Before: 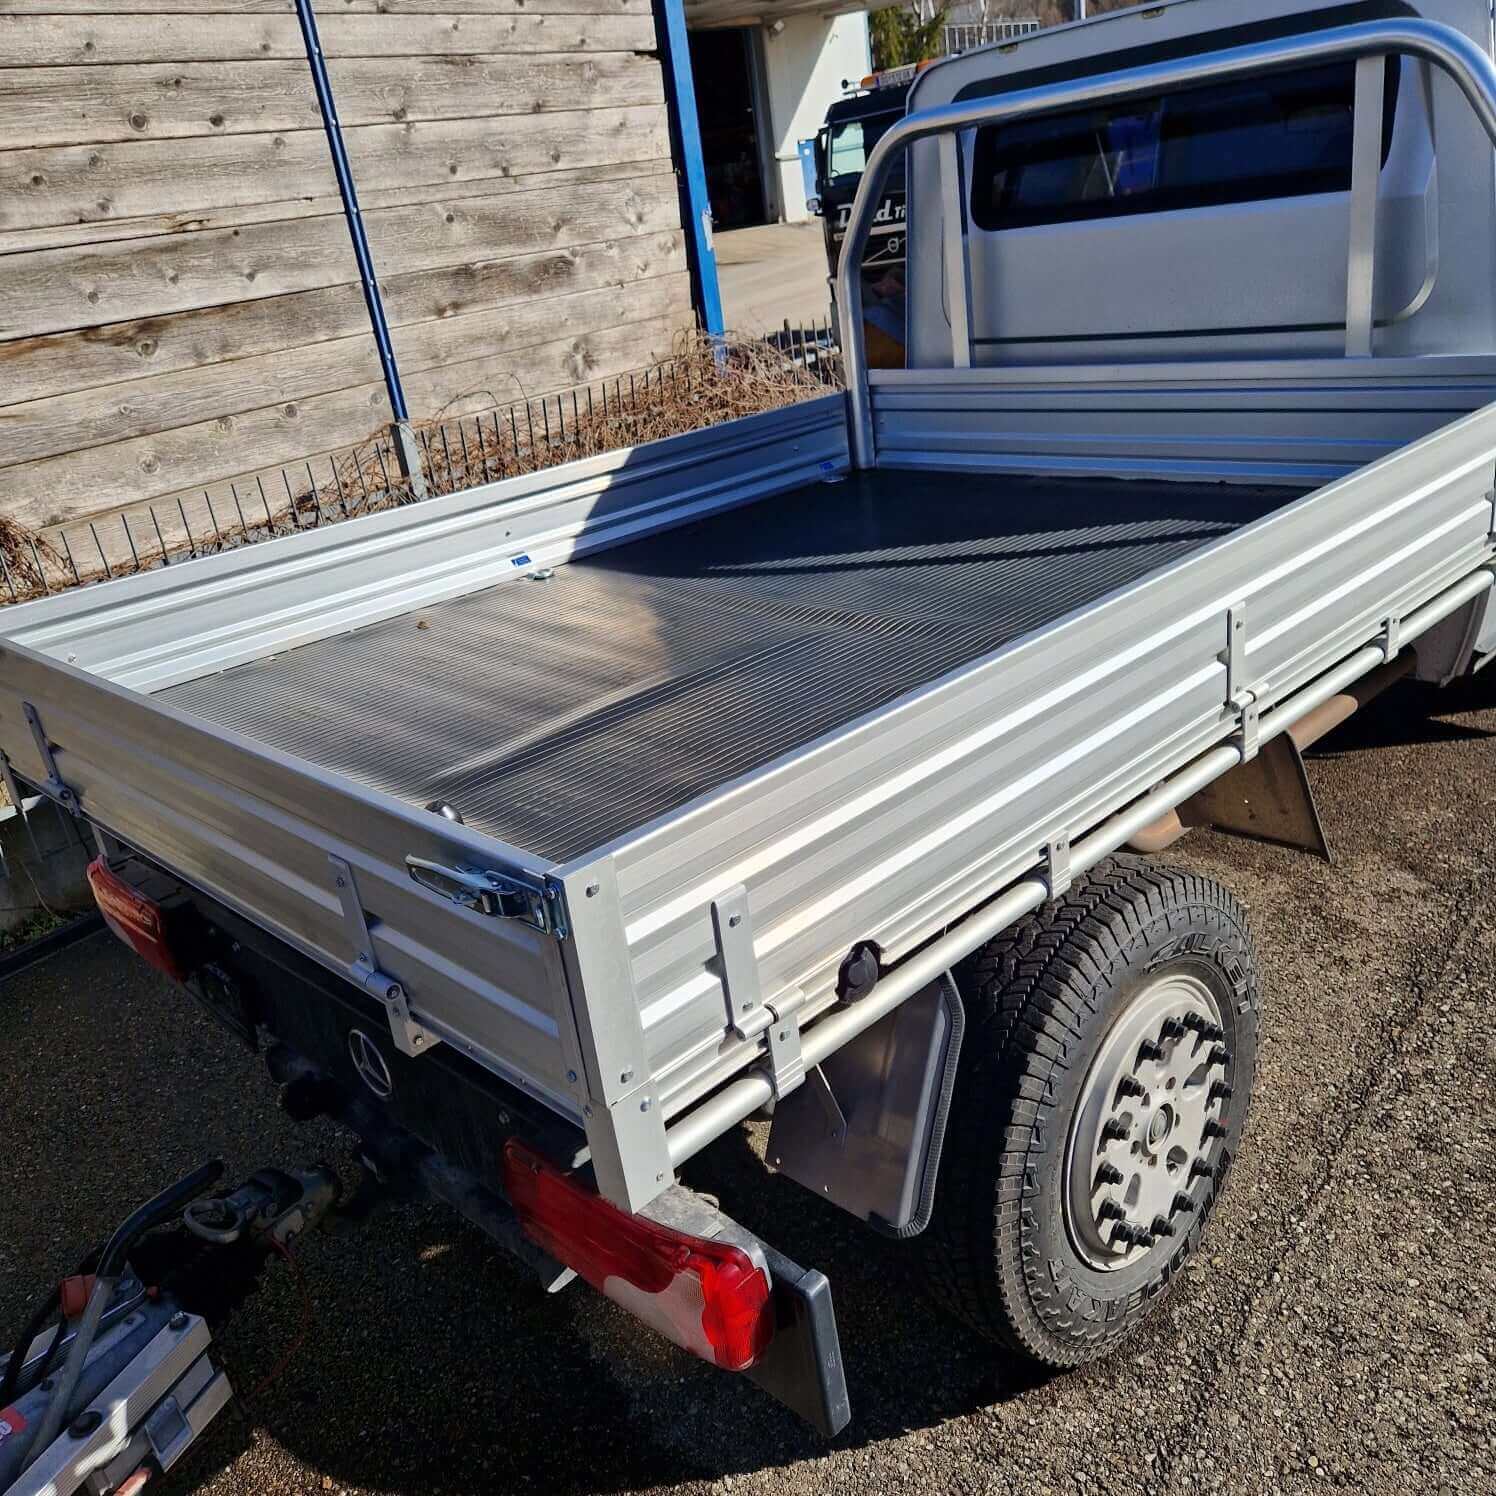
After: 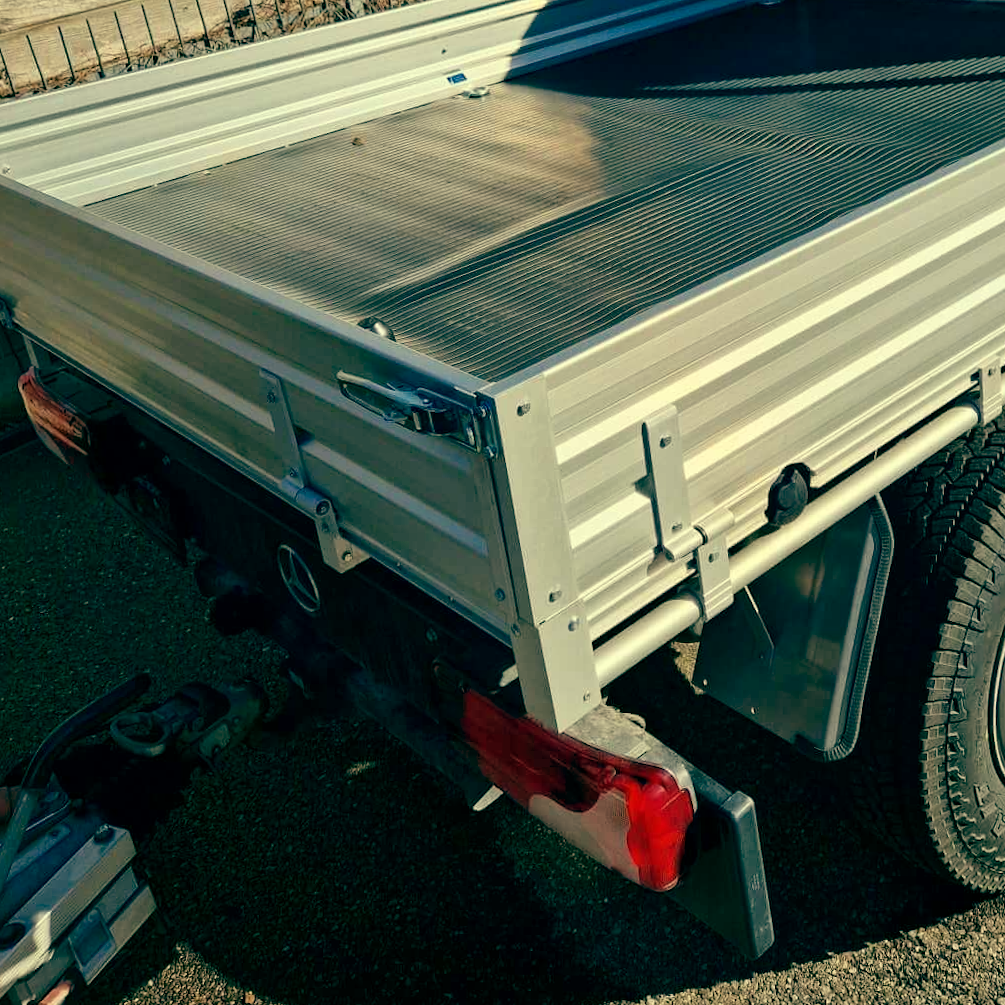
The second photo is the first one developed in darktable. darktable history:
crop and rotate: angle -0.82°, left 3.85%, top 31.828%, right 27.992%
color balance: mode lift, gamma, gain (sRGB), lift [1, 0.69, 1, 1], gamma [1, 1.482, 1, 1], gain [1, 1, 1, 0.802]
